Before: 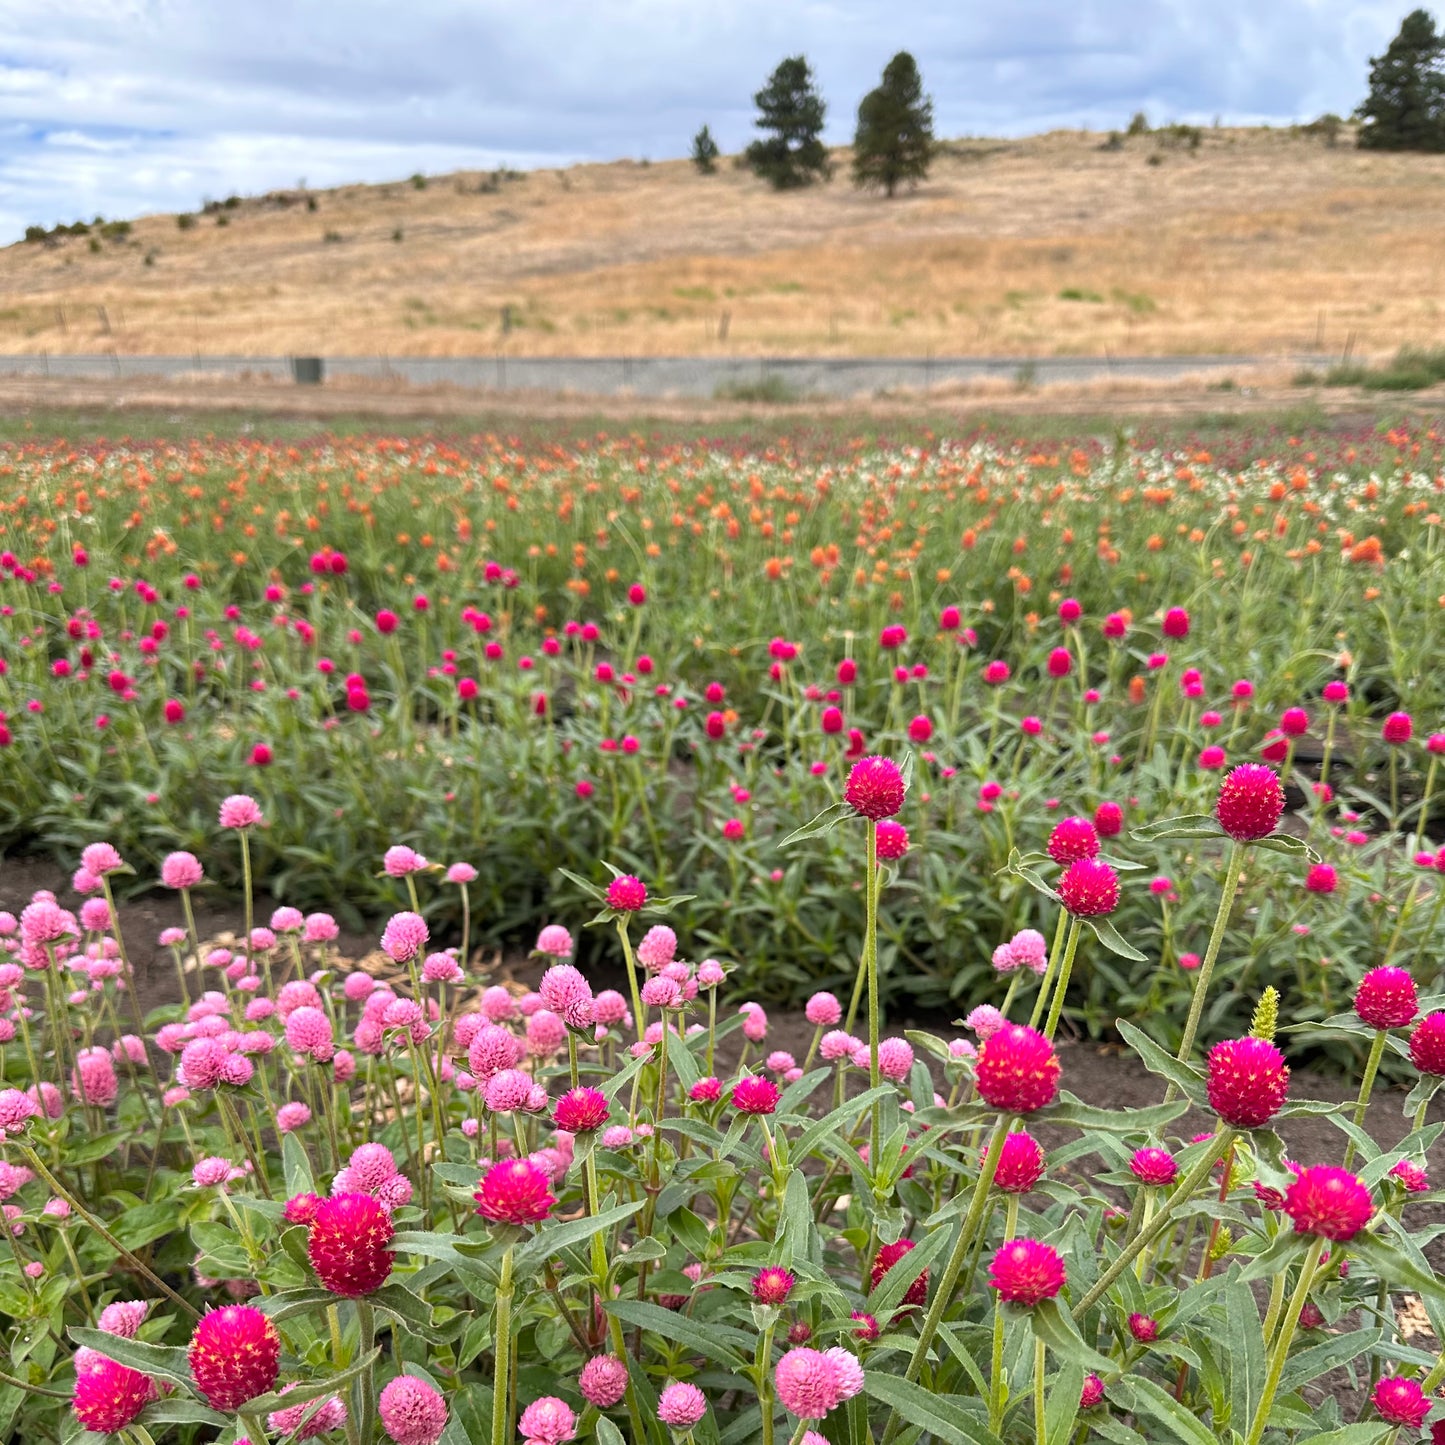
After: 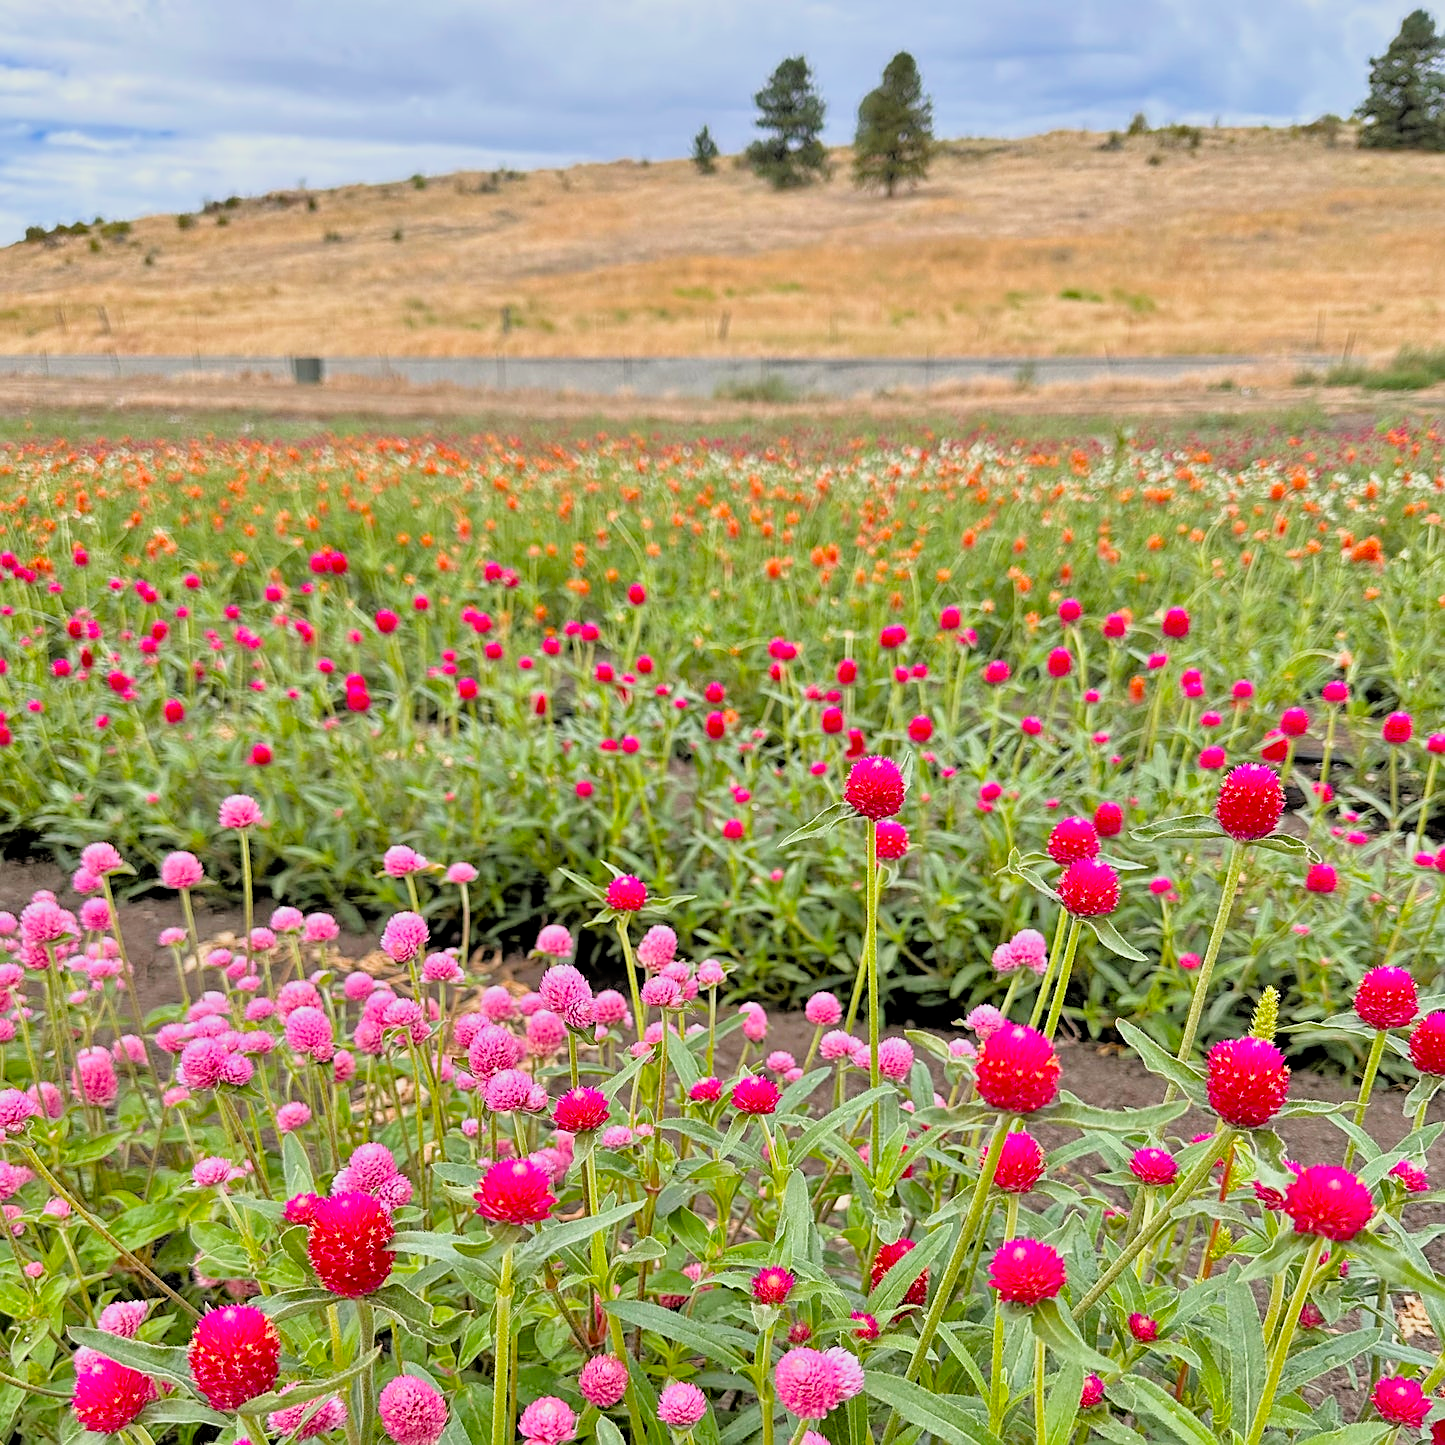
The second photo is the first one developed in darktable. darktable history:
tone equalizer: -7 EV 0.15 EV, -6 EV 0.6 EV, -5 EV 1.15 EV, -4 EV 1.33 EV, -3 EV 1.15 EV, -2 EV 0.6 EV, -1 EV 0.15 EV, mask exposure compensation -0.5 EV
sharpen: on, module defaults
white balance: red 1, blue 1
filmic rgb: black relative exposure -7.75 EV, white relative exposure 4.4 EV, threshold 3 EV, target black luminance 0%, hardness 3.76, latitude 50.51%, contrast 1.074, highlights saturation mix 10%, shadows ↔ highlights balance -0.22%, color science v4 (2020), enable highlight reconstruction true
